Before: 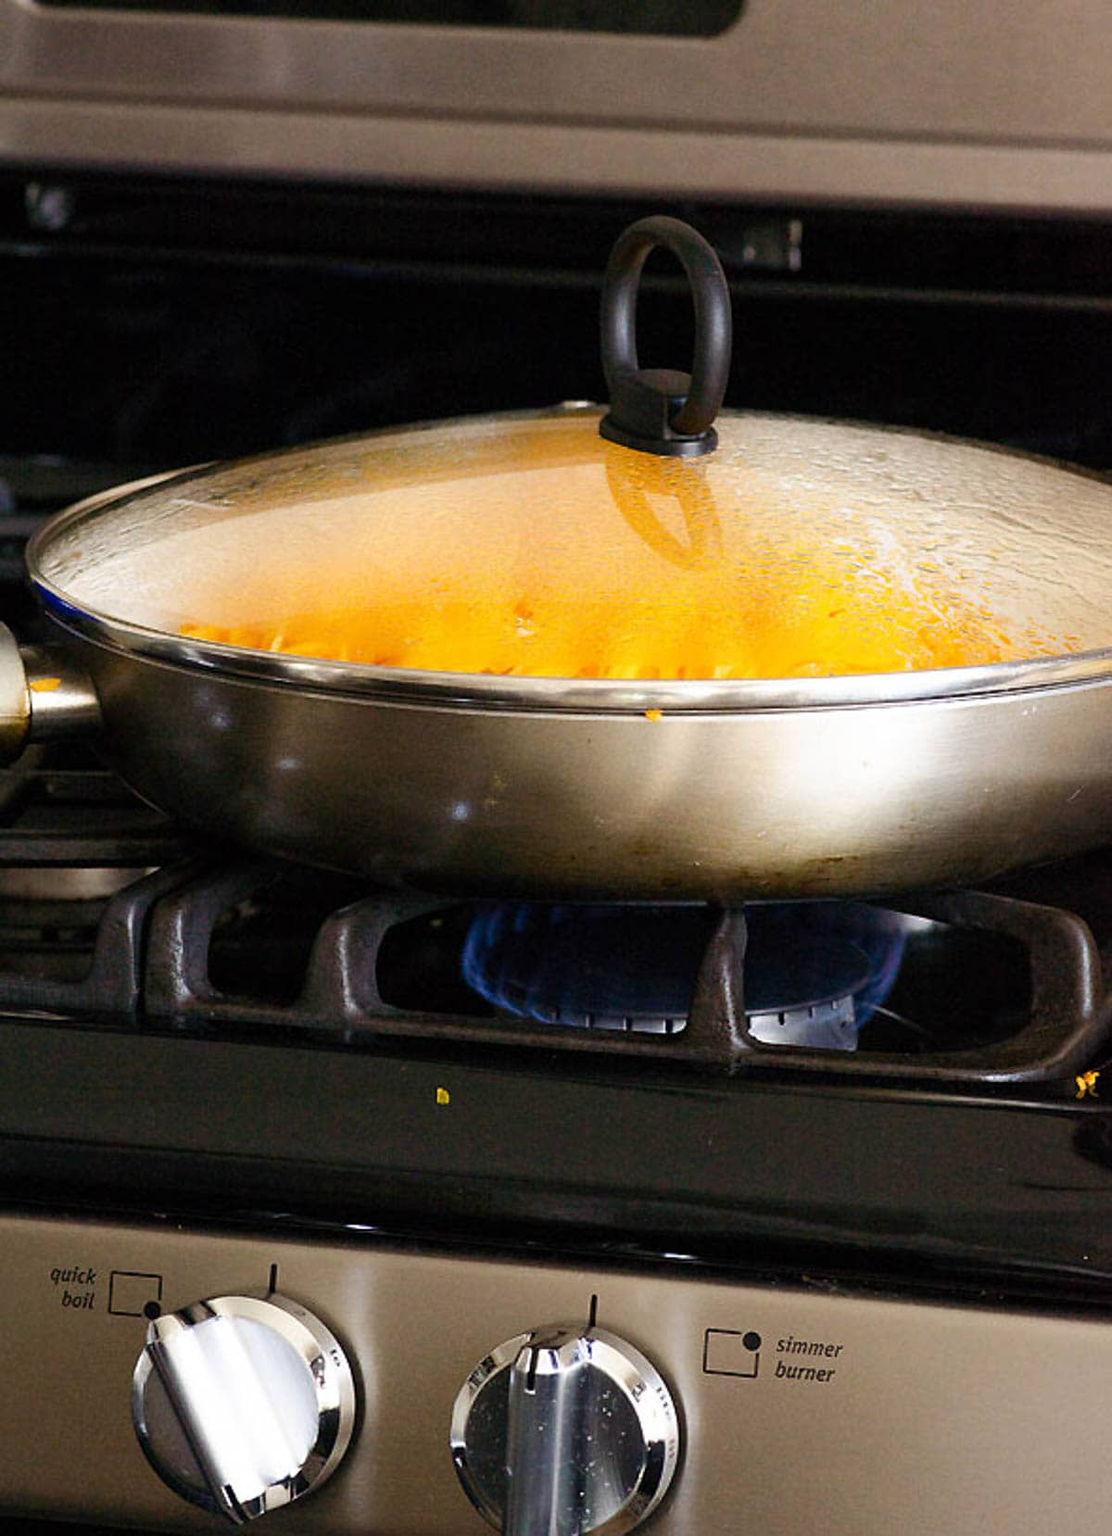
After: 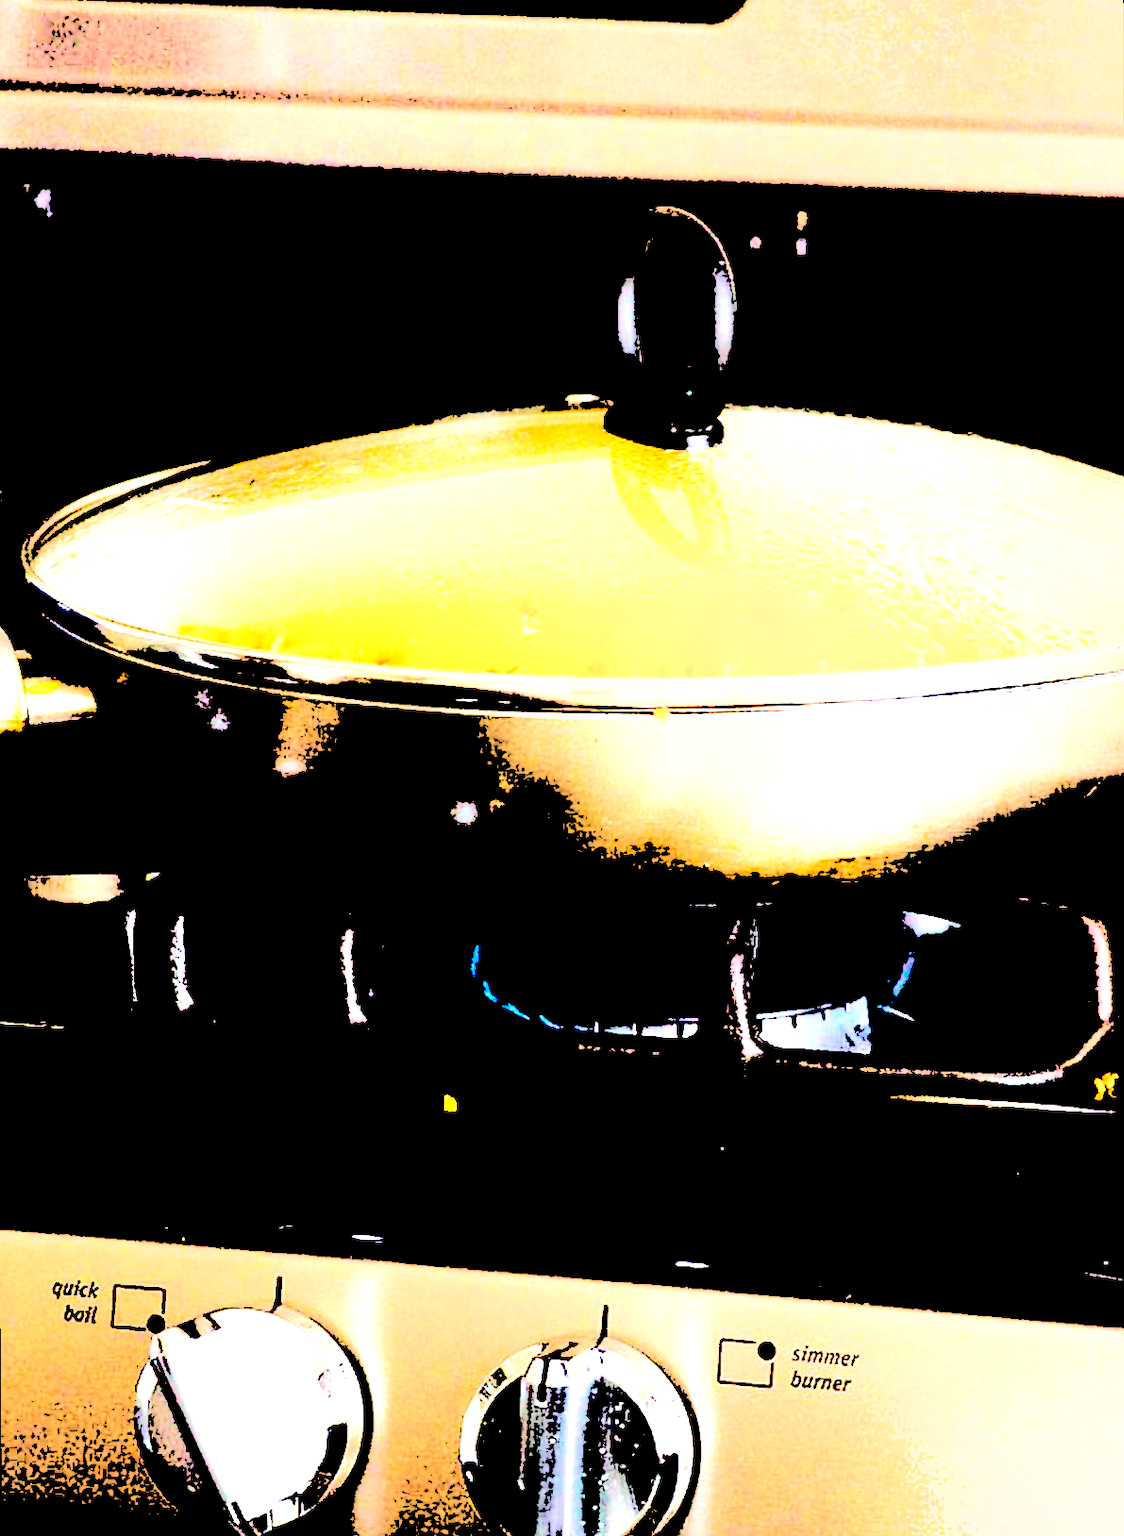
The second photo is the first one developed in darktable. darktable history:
color correction: saturation 0.98
sigmoid: contrast 1.7, skew -0.2, preserve hue 0%, red attenuation 0.1, red rotation 0.035, green attenuation 0.1, green rotation -0.017, blue attenuation 0.15, blue rotation -0.052, base primaries Rec2020
rotate and perspective: rotation -0.45°, automatic cropping original format, crop left 0.008, crop right 0.992, crop top 0.012, crop bottom 0.988
tone equalizer: -7 EV -0.63 EV, -6 EV 1 EV, -5 EV -0.45 EV, -4 EV 0.43 EV, -3 EV 0.41 EV, -2 EV 0.15 EV, -1 EV -0.15 EV, +0 EV -0.39 EV, smoothing diameter 25%, edges refinement/feathering 10, preserve details guided filter
levels: levels [0.246, 0.246, 0.506]
shadows and highlights: shadows 5, soften with gaussian
